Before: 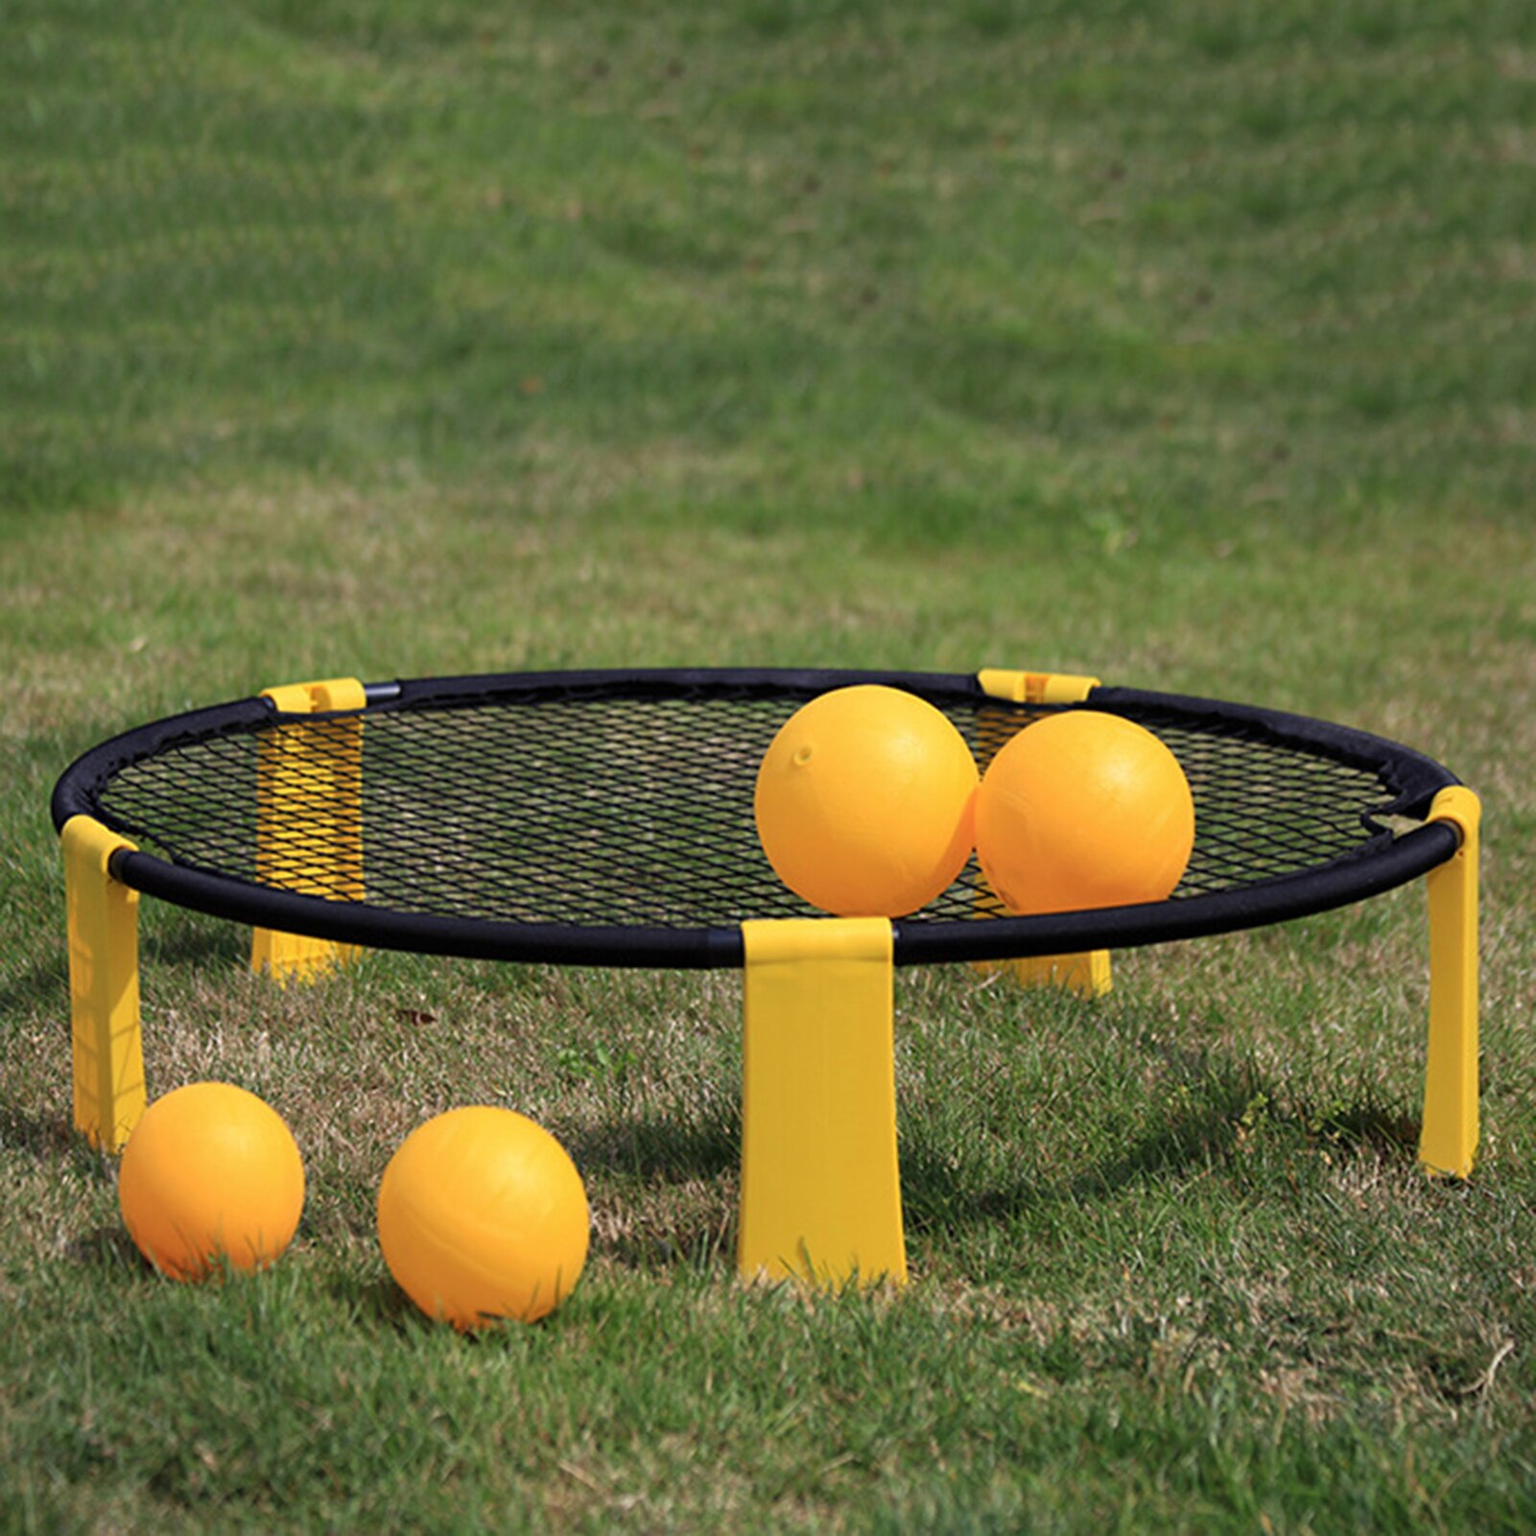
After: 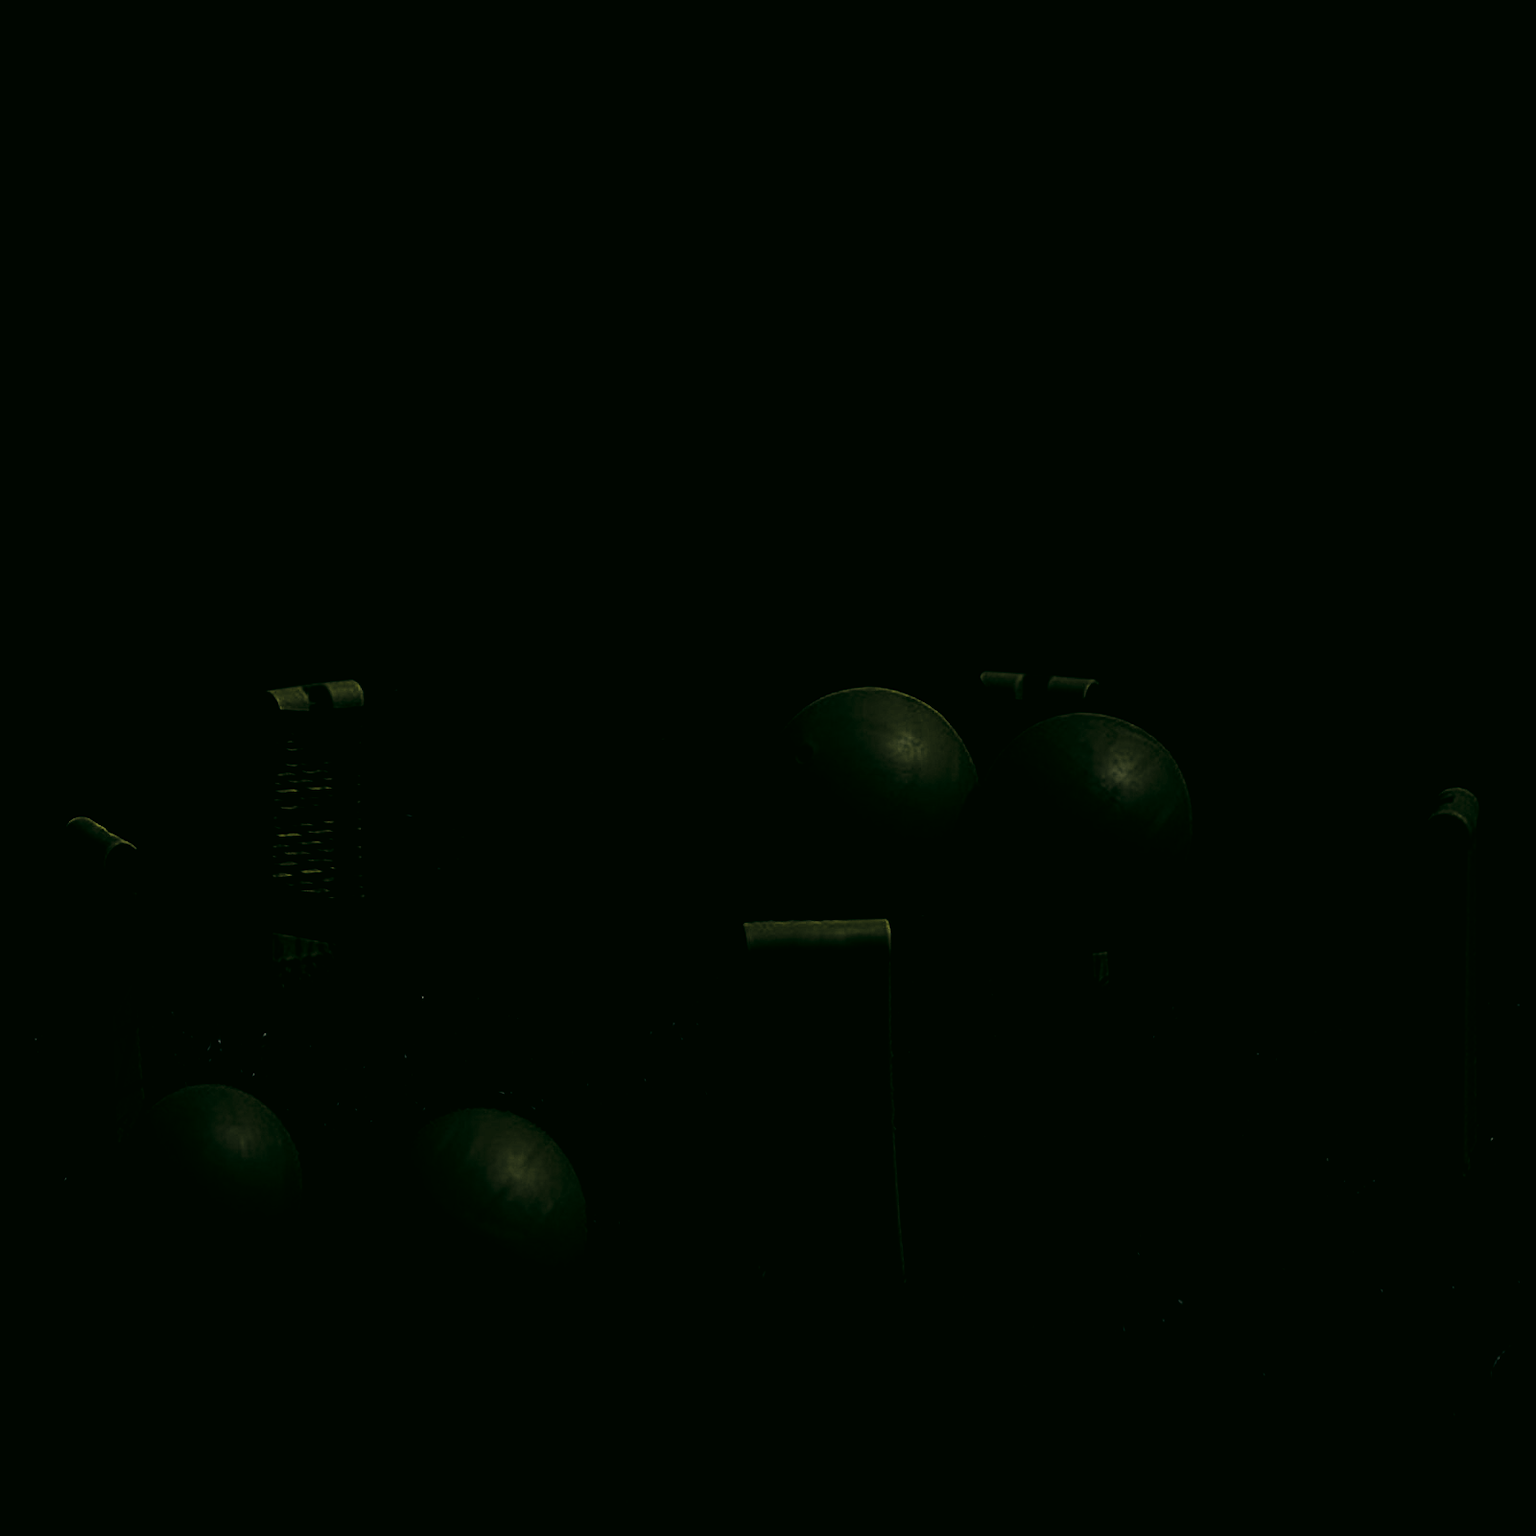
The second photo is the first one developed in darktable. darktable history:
levels: levels [0.721, 0.937, 0.997]
white balance: red 0.978, blue 0.999
color correction: highlights a* -0.482, highlights b* 9.48, shadows a* -9.48, shadows b* 0.803
